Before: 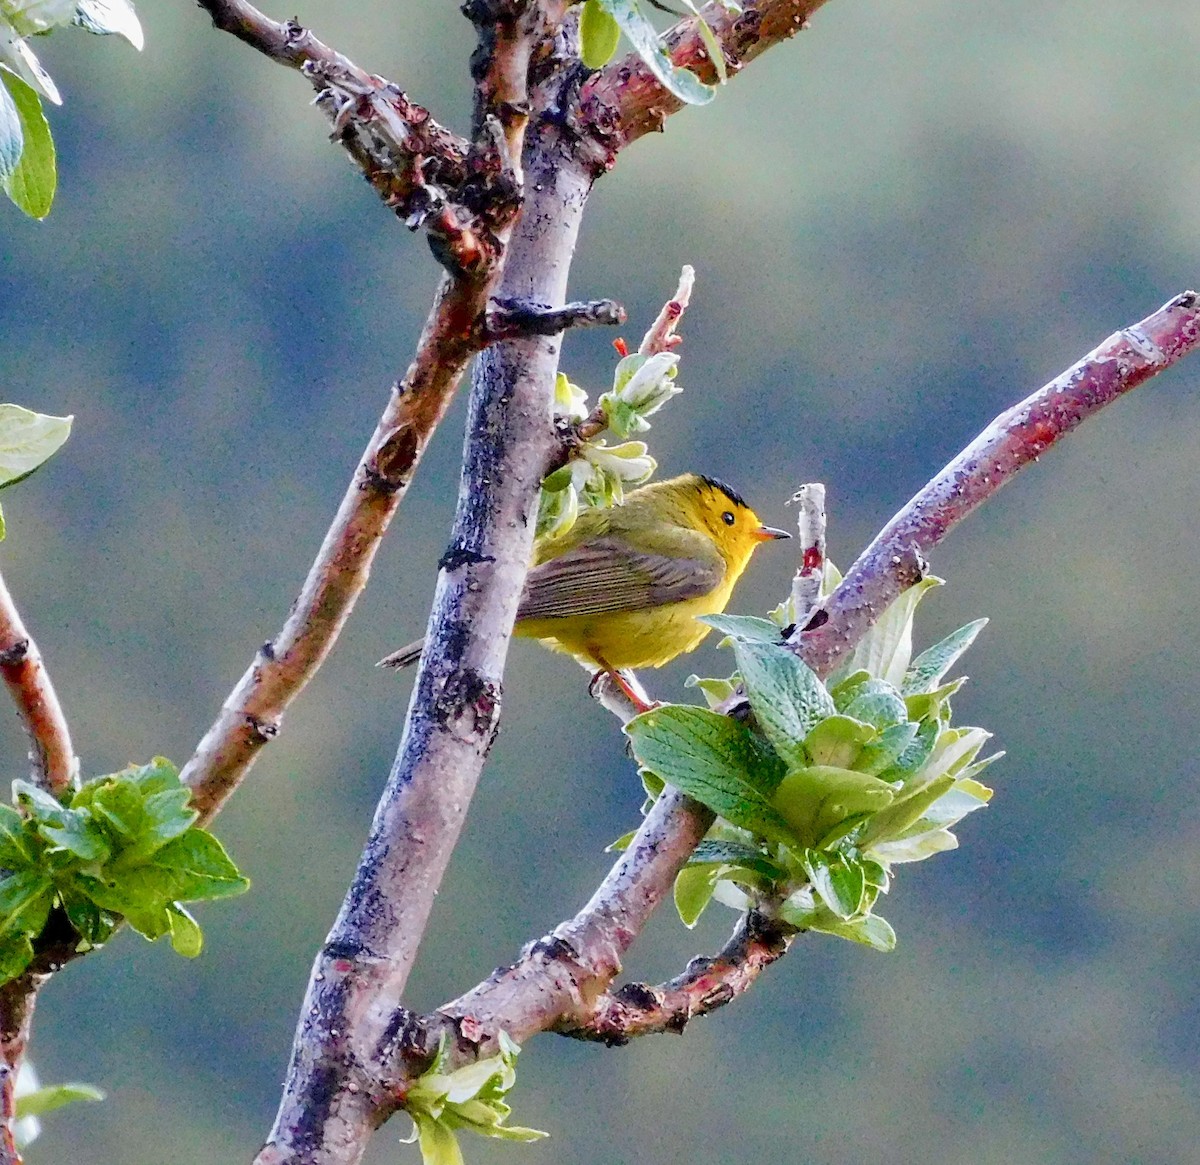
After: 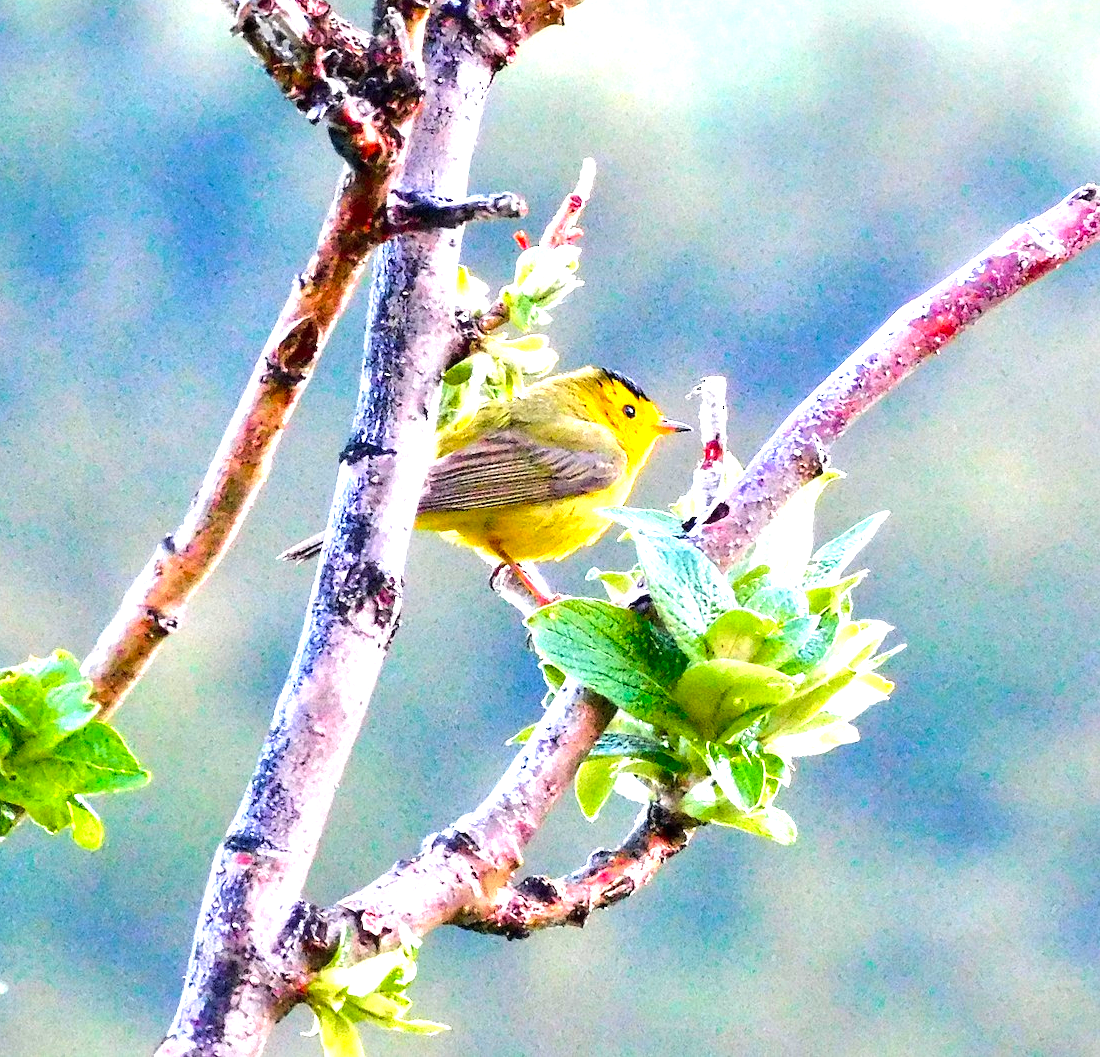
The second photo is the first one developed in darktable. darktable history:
tone equalizer: -8 EV -0.417 EV, -7 EV -0.389 EV, -6 EV -0.333 EV, -5 EV -0.222 EV, -3 EV 0.222 EV, -2 EV 0.333 EV, -1 EV 0.389 EV, +0 EV 0.417 EV, edges refinement/feathering 500, mask exposure compensation -1.57 EV, preserve details no
crop and rotate: left 8.262%, top 9.226%
exposure: black level correction 0, exposure 1.1 EV, compensate highlight preservation false
